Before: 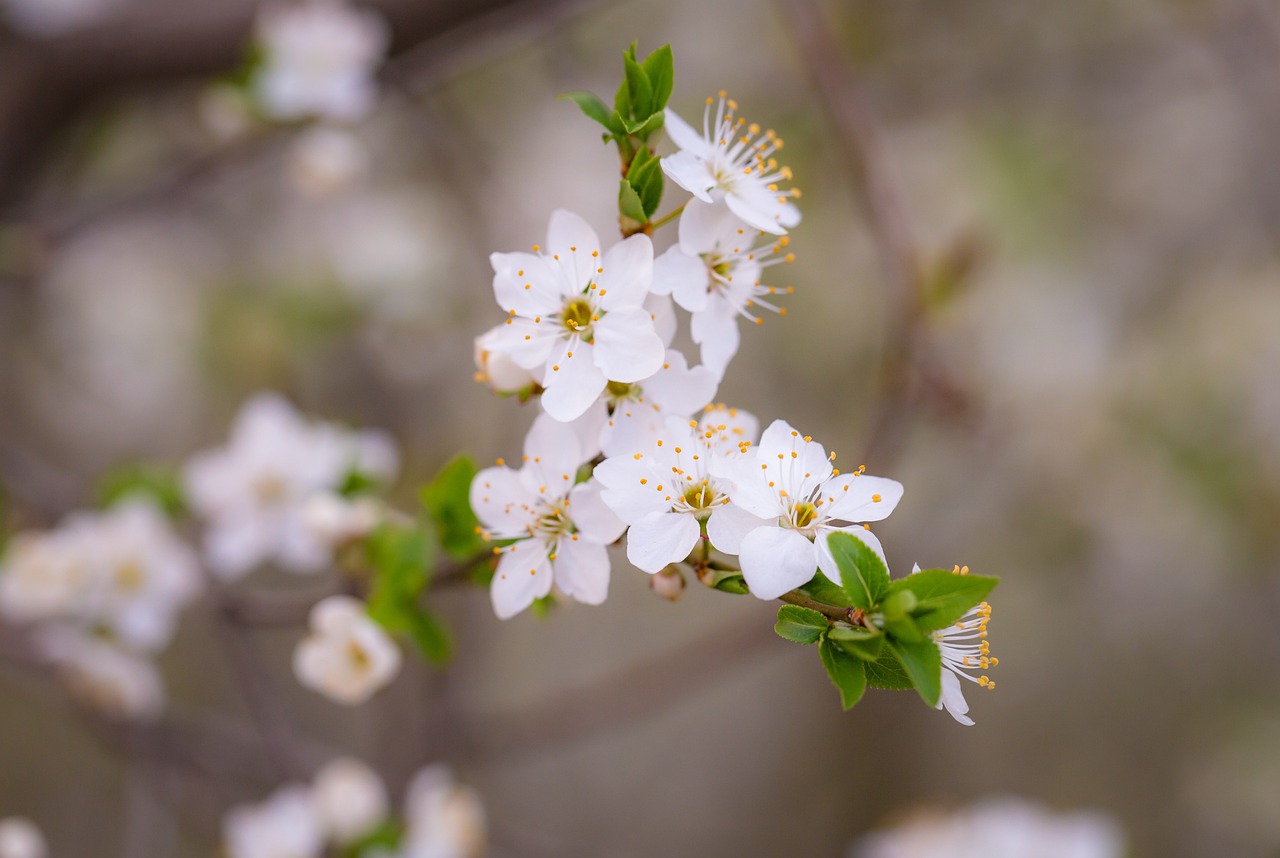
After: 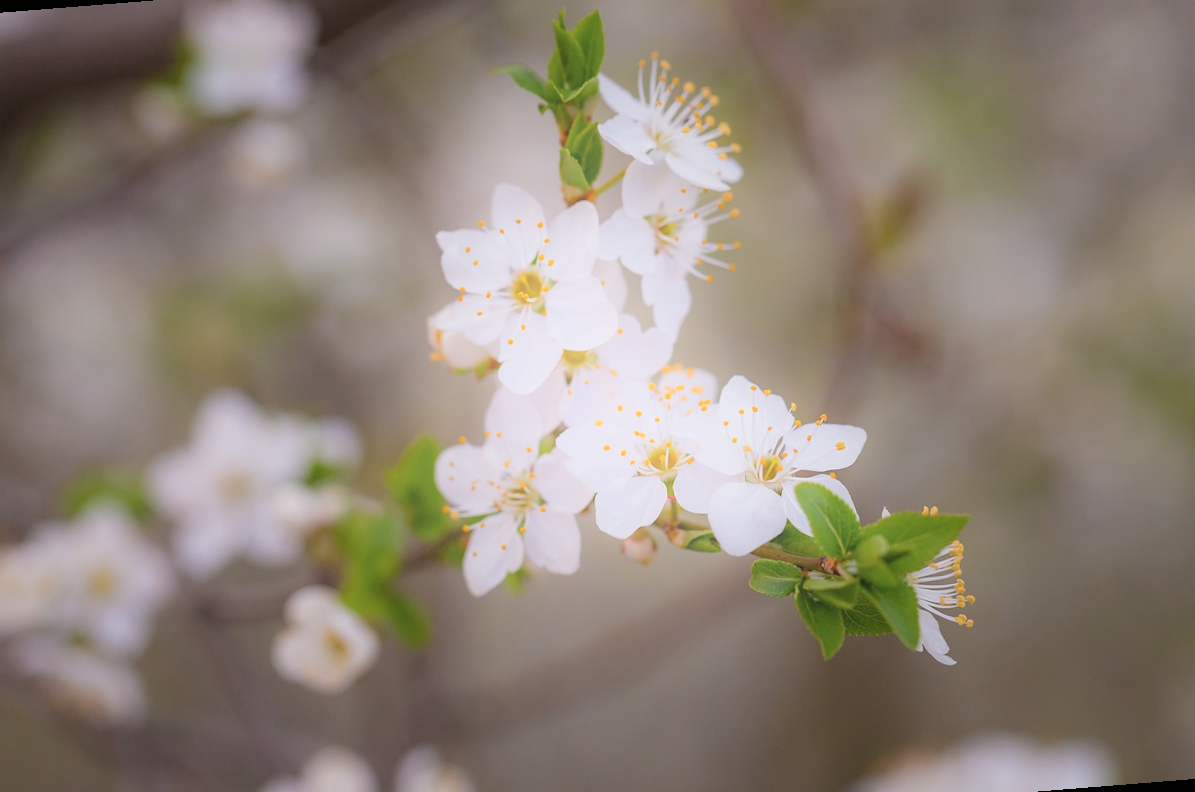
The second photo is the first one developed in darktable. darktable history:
rotate and perspective: rotation -4.57°, crop left 0.054, crop right 0.944, crop top 0.087, crop bottom 0.914
bloom: on, module defaults
color balance: contrast -15%
